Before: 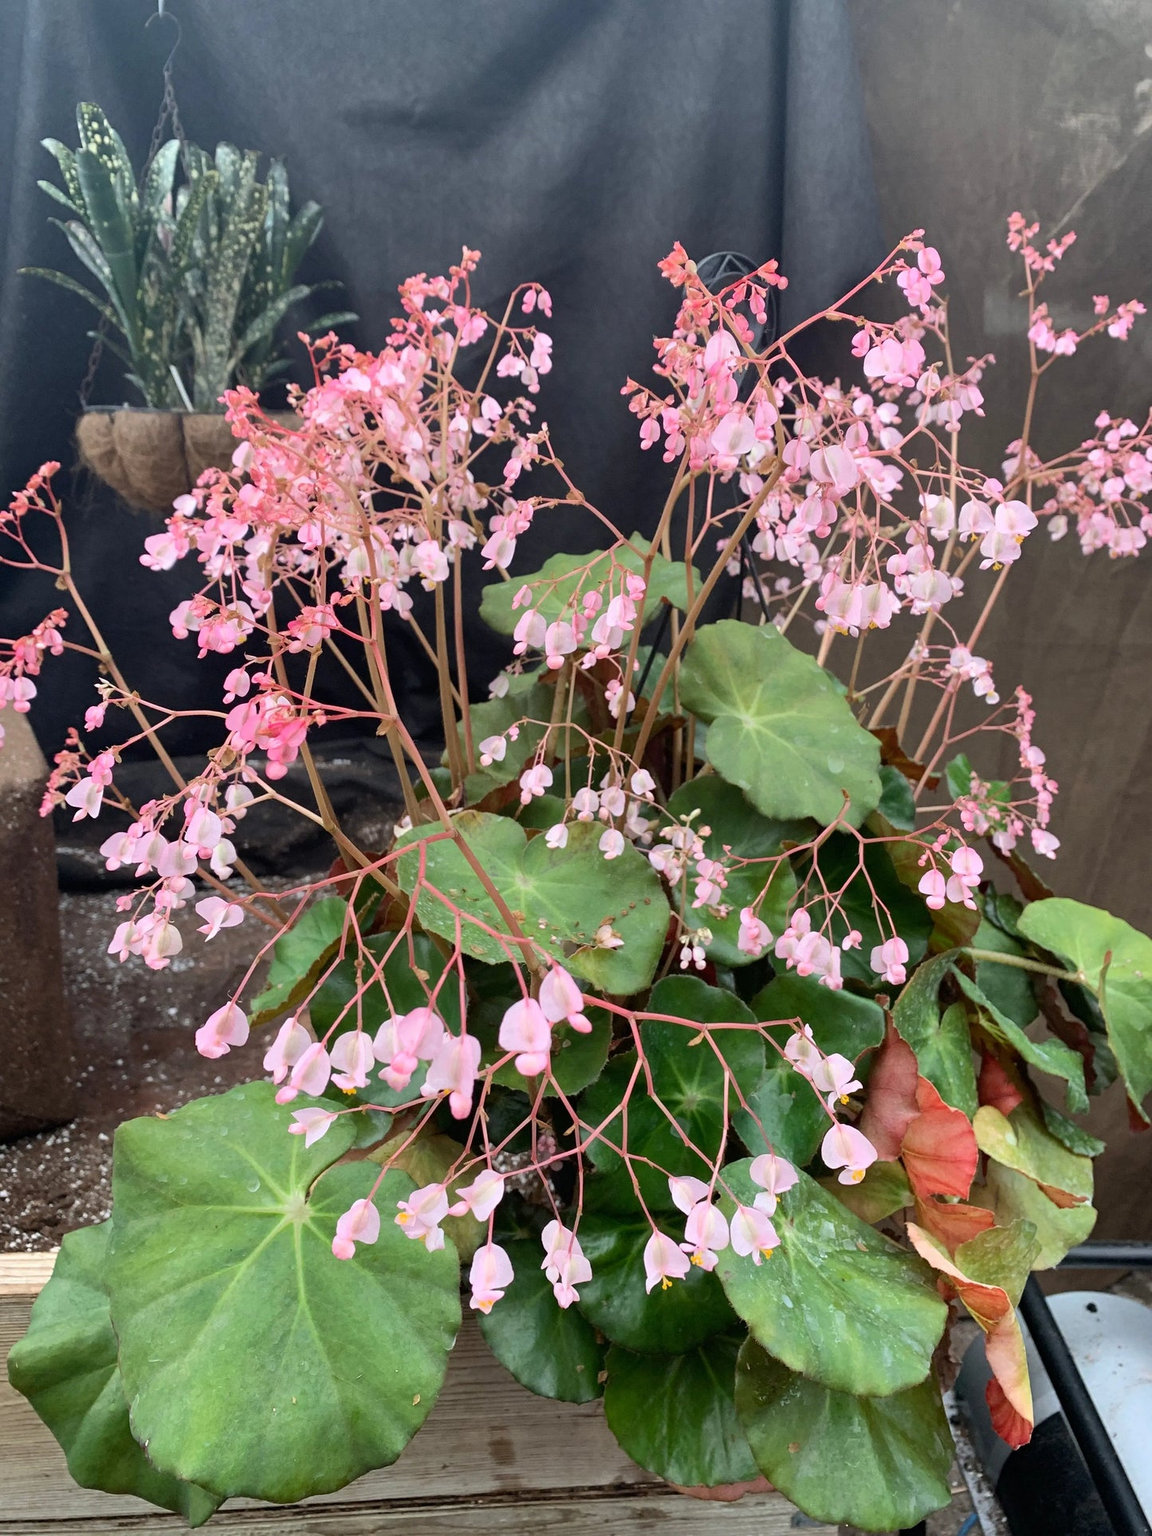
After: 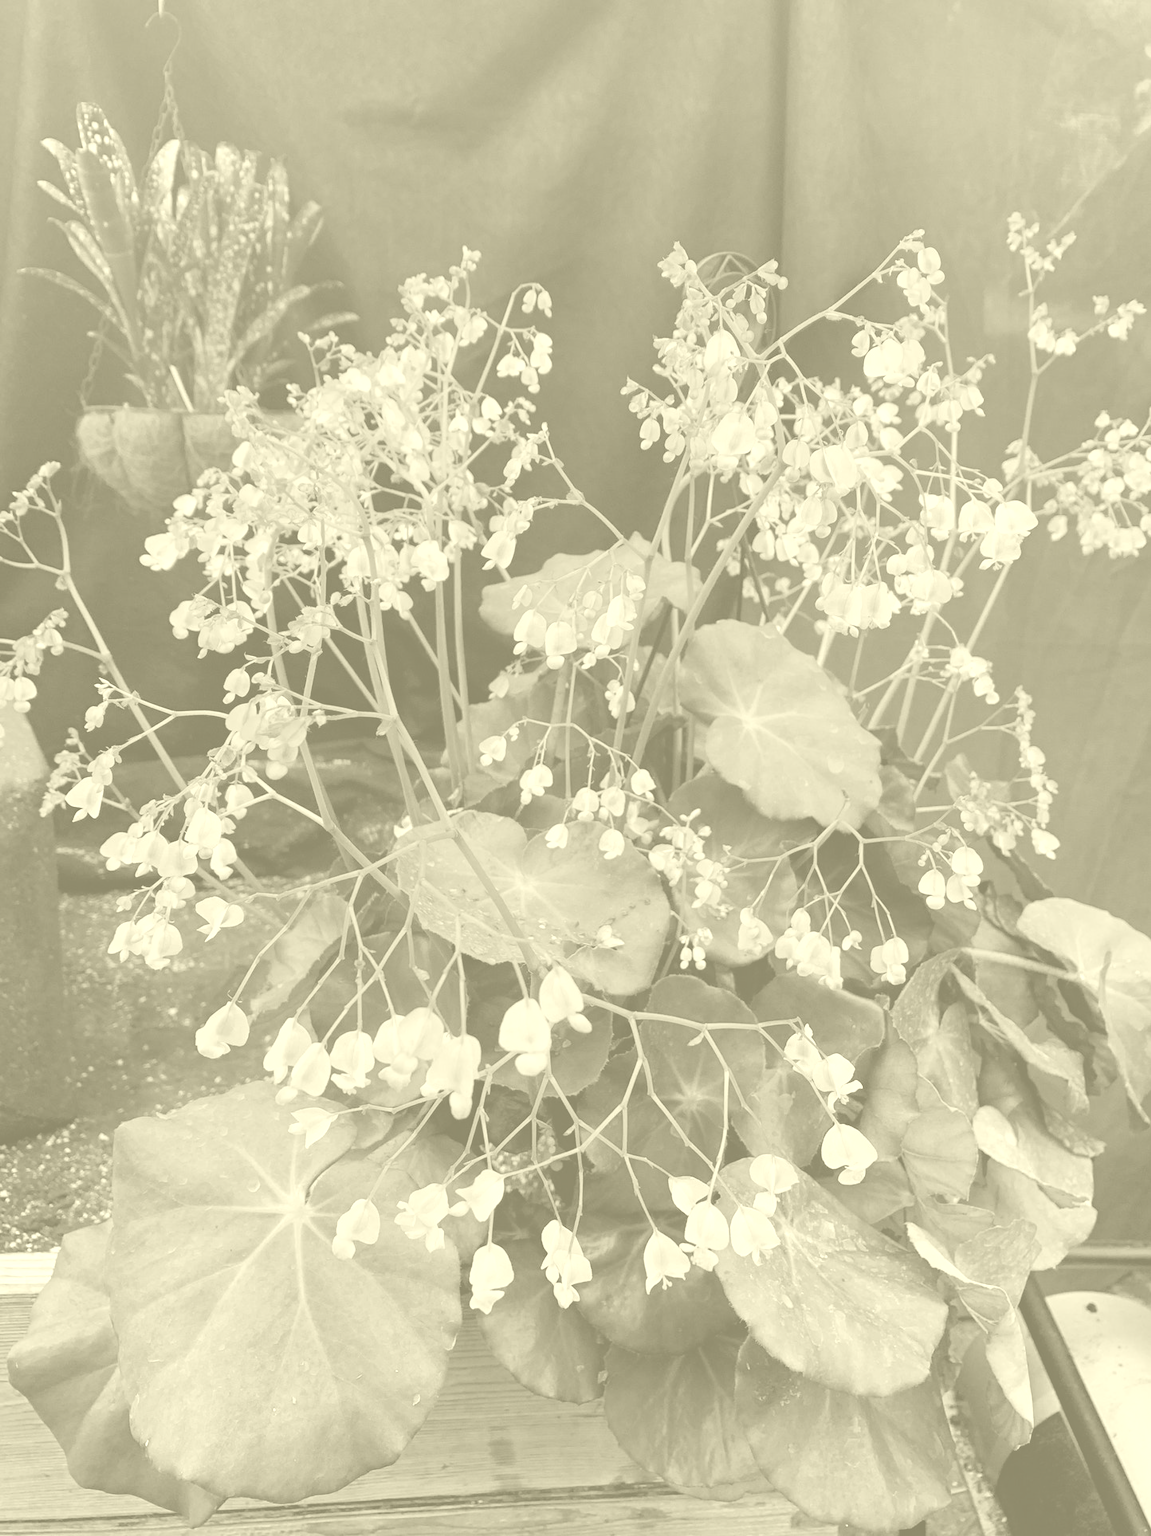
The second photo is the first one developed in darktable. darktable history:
contrast brightness saturation: contrast 0.05
colorize: hue 43.2°, saturation 40%, version 1
rotate and perspective: automatic cropping off
